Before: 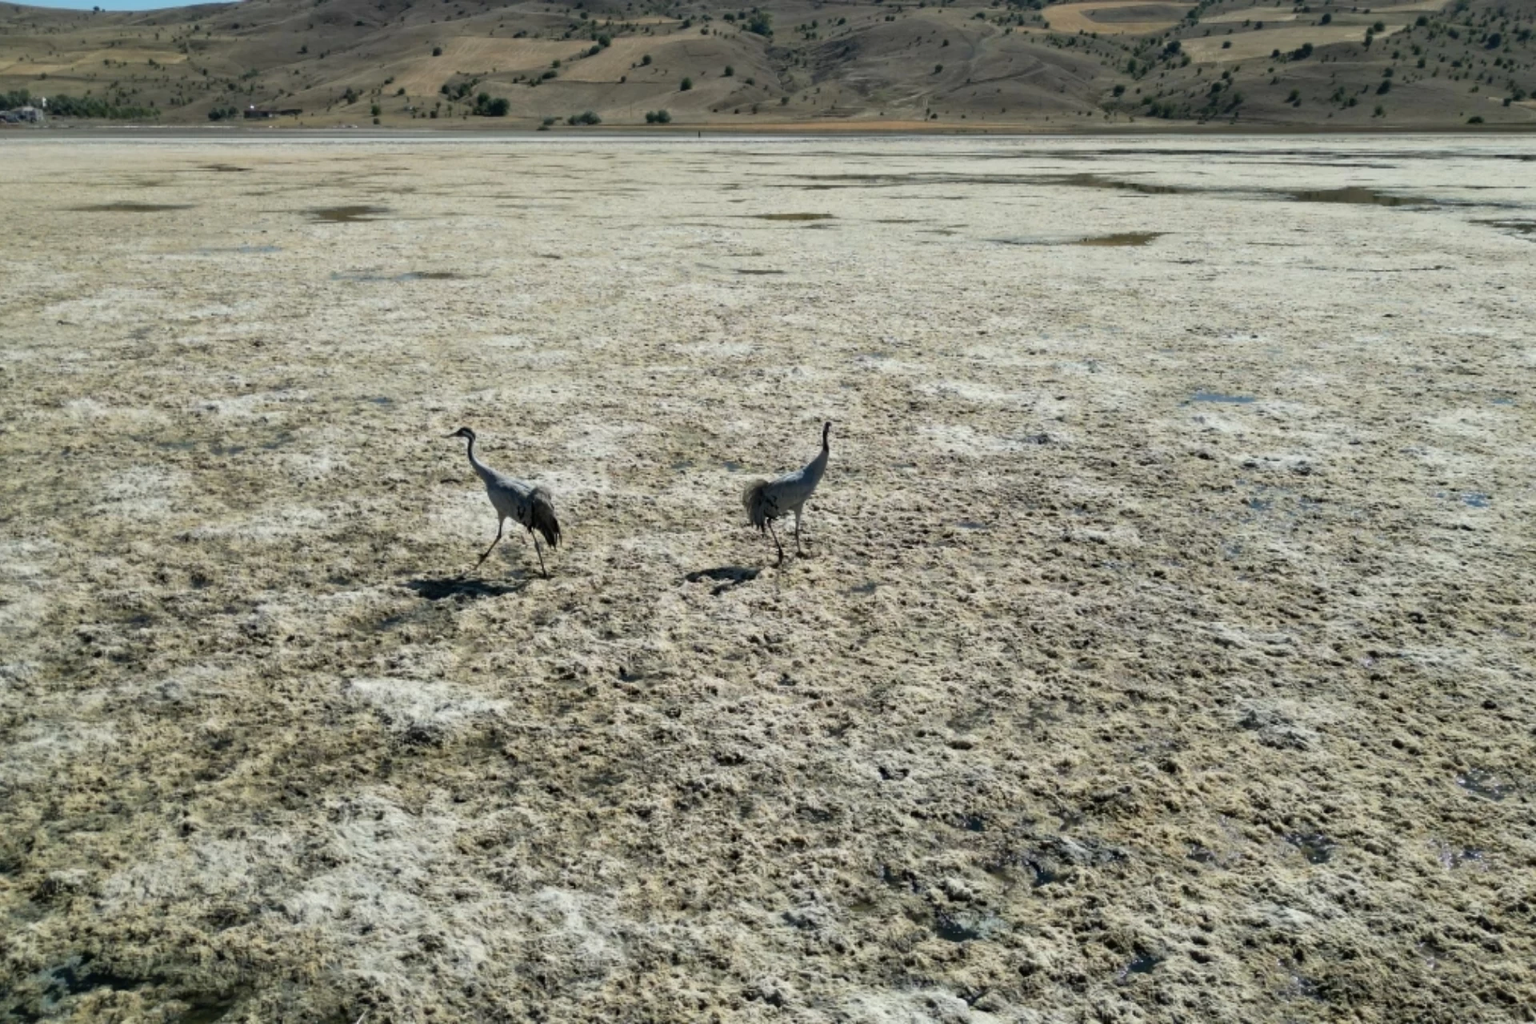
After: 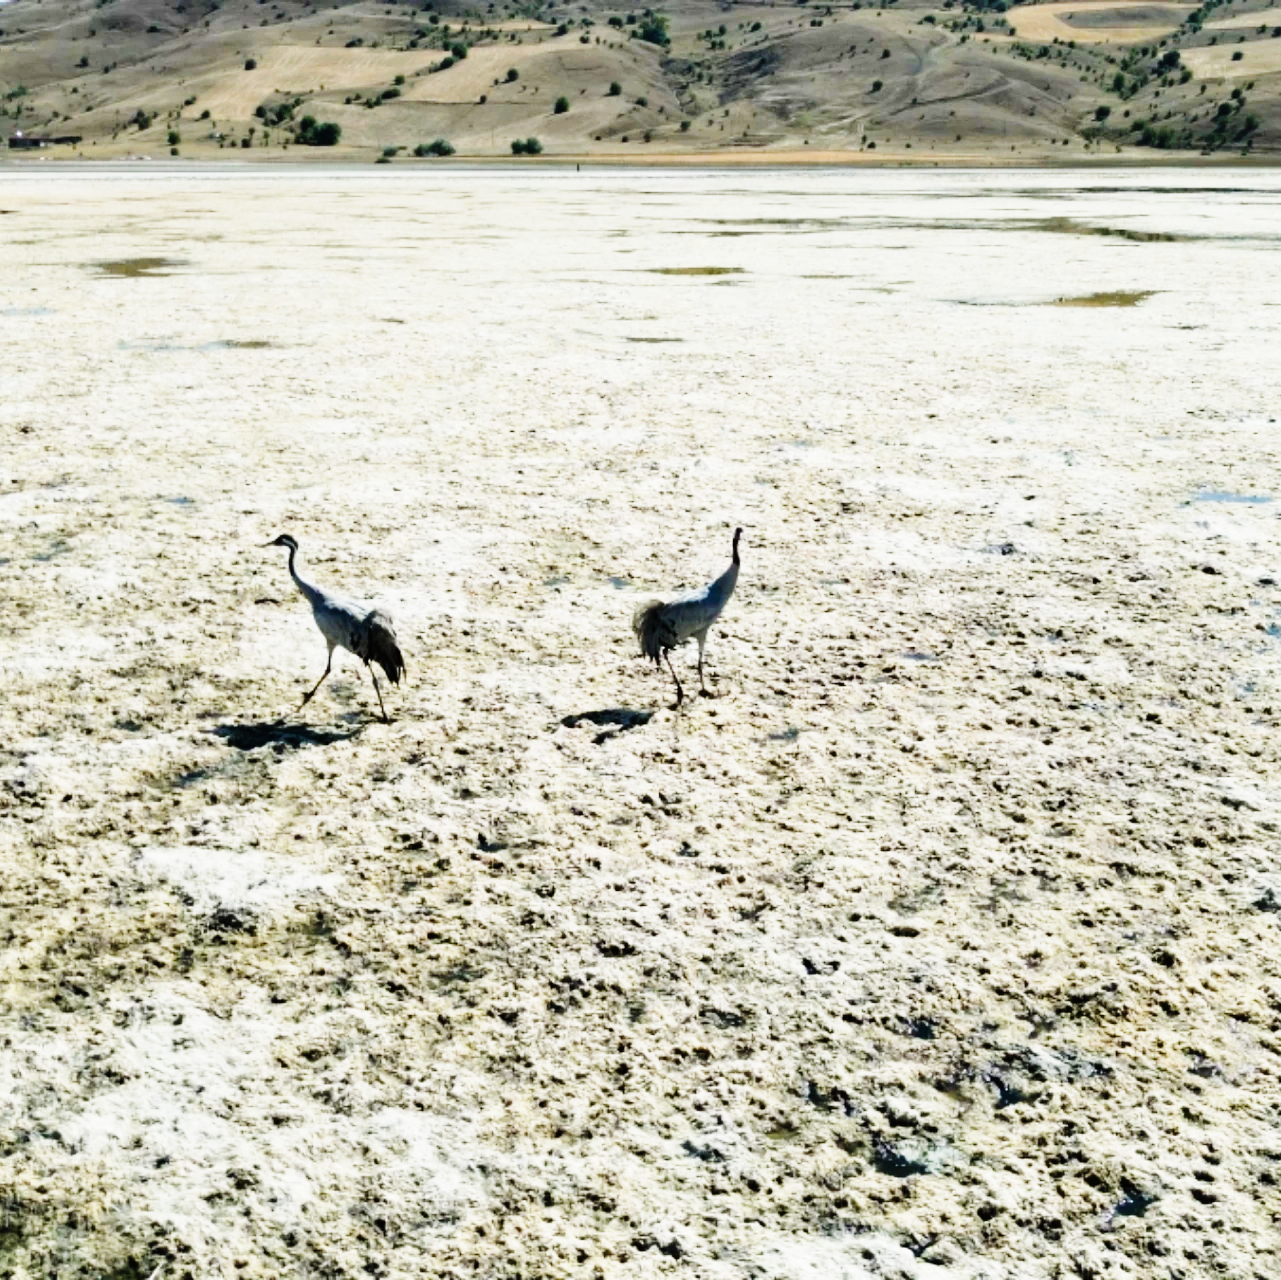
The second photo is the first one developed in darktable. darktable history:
crop and rotate: left 15.428%, right 17.816%
local contrast: mode bilateral grid, contrast 100, coarseness 100, detail 91%, midtone range 0.2
tone curve: curves: ch0 [(0, 0) (0.003, 0.003) (0.011, 0.012) (0.025, 0.026) (0.044, 0.046) (0.069, 0.072) (0.1, 0.104) (0.136, 0.141) (0.177, 0.184) (0.224, 0.233) (0.277, 0.288) (0.335, 0.348) (0.399, 0.414) (0.468, 0.486) (0.543, 0.564) (0.623, 0.647) (0.709, 0.736) (0.801, 0.831) (0.898, 0.921) (1, 1)], preserve colors none
base curve: curves: ch0 [(0, 0) (0, 0) (0.002, 0.001) (0.008, 0.003) (0.019, 0.011) (0.037, 0.037) (0.064, 0.11) (0.102, 0.232) (0.152, 0.379) (0.216, 0.524) (0.296, 0.665) (0.394, 0.789) (0.512, 0.881) (0.651, 0.945) (0.813, 0.986) (1, 1)], preserve colors none
